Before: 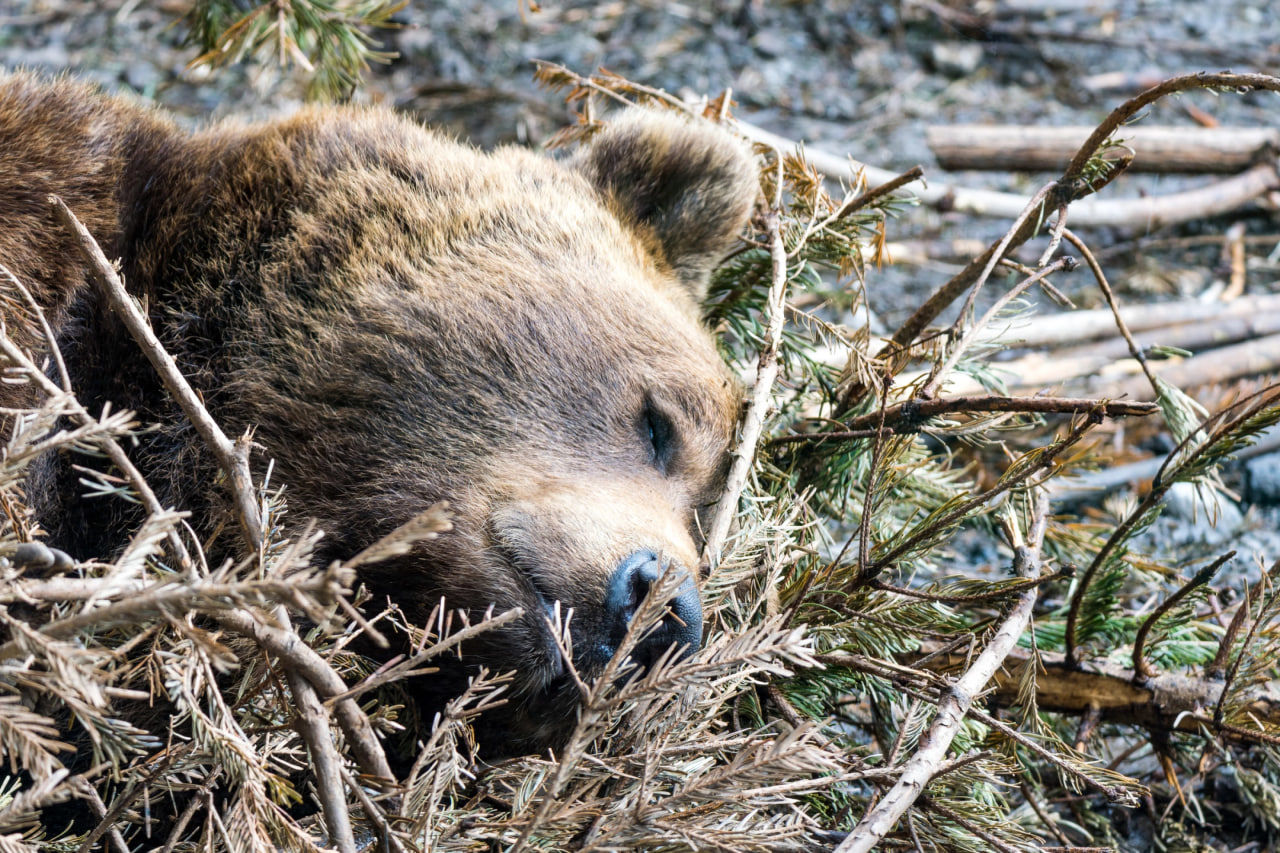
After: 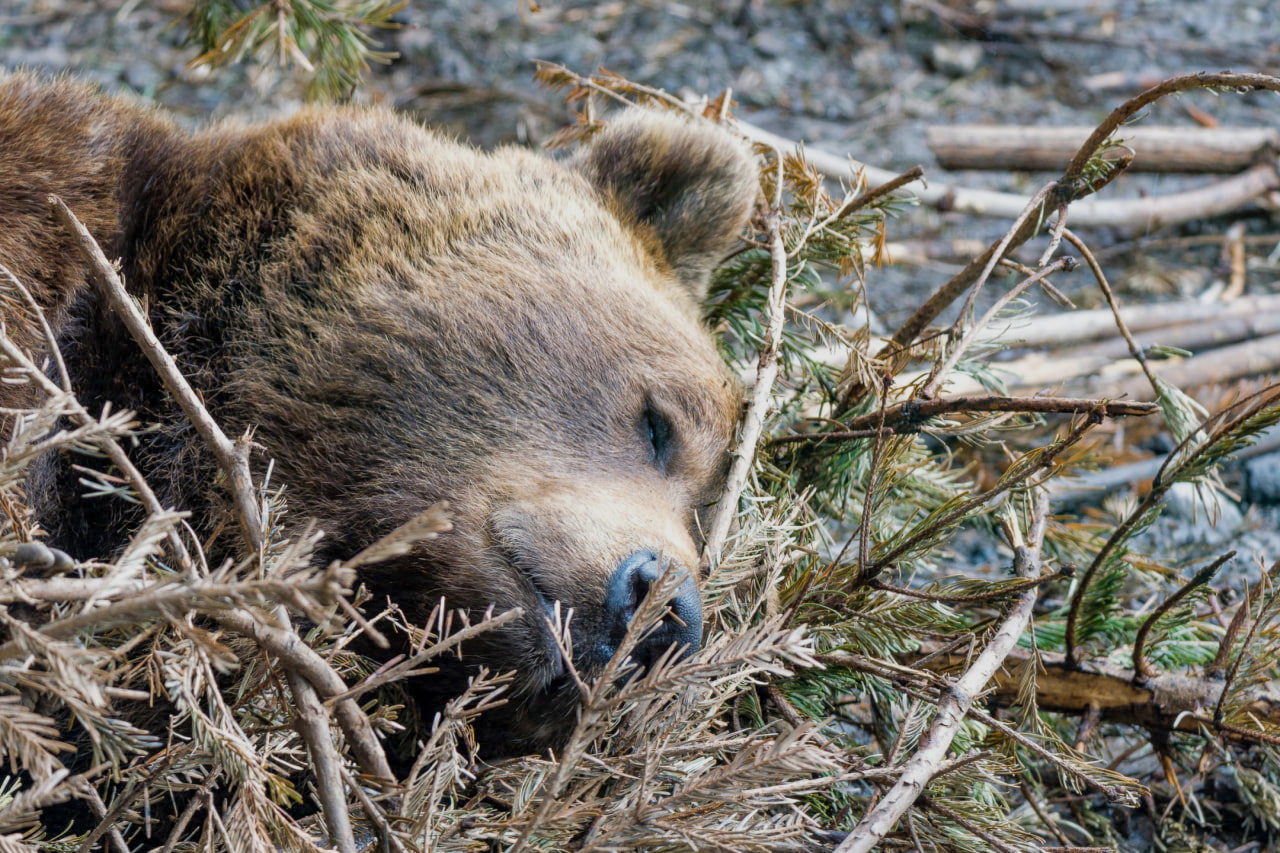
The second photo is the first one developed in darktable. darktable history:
tone equalizer: -8 EV 0.284 EV, -7 EV 0.401 EV, -6 EV 0.41 EV, -5 EV 0.264 EV, -3 EV -0.275 EV, -2 EV -0.417 EV, -1 EV -0.403 EV, +0 EV -0.276 EV, edges refinement/feathering 500, mask exposure compensation -1.57 EV, preserve details no
